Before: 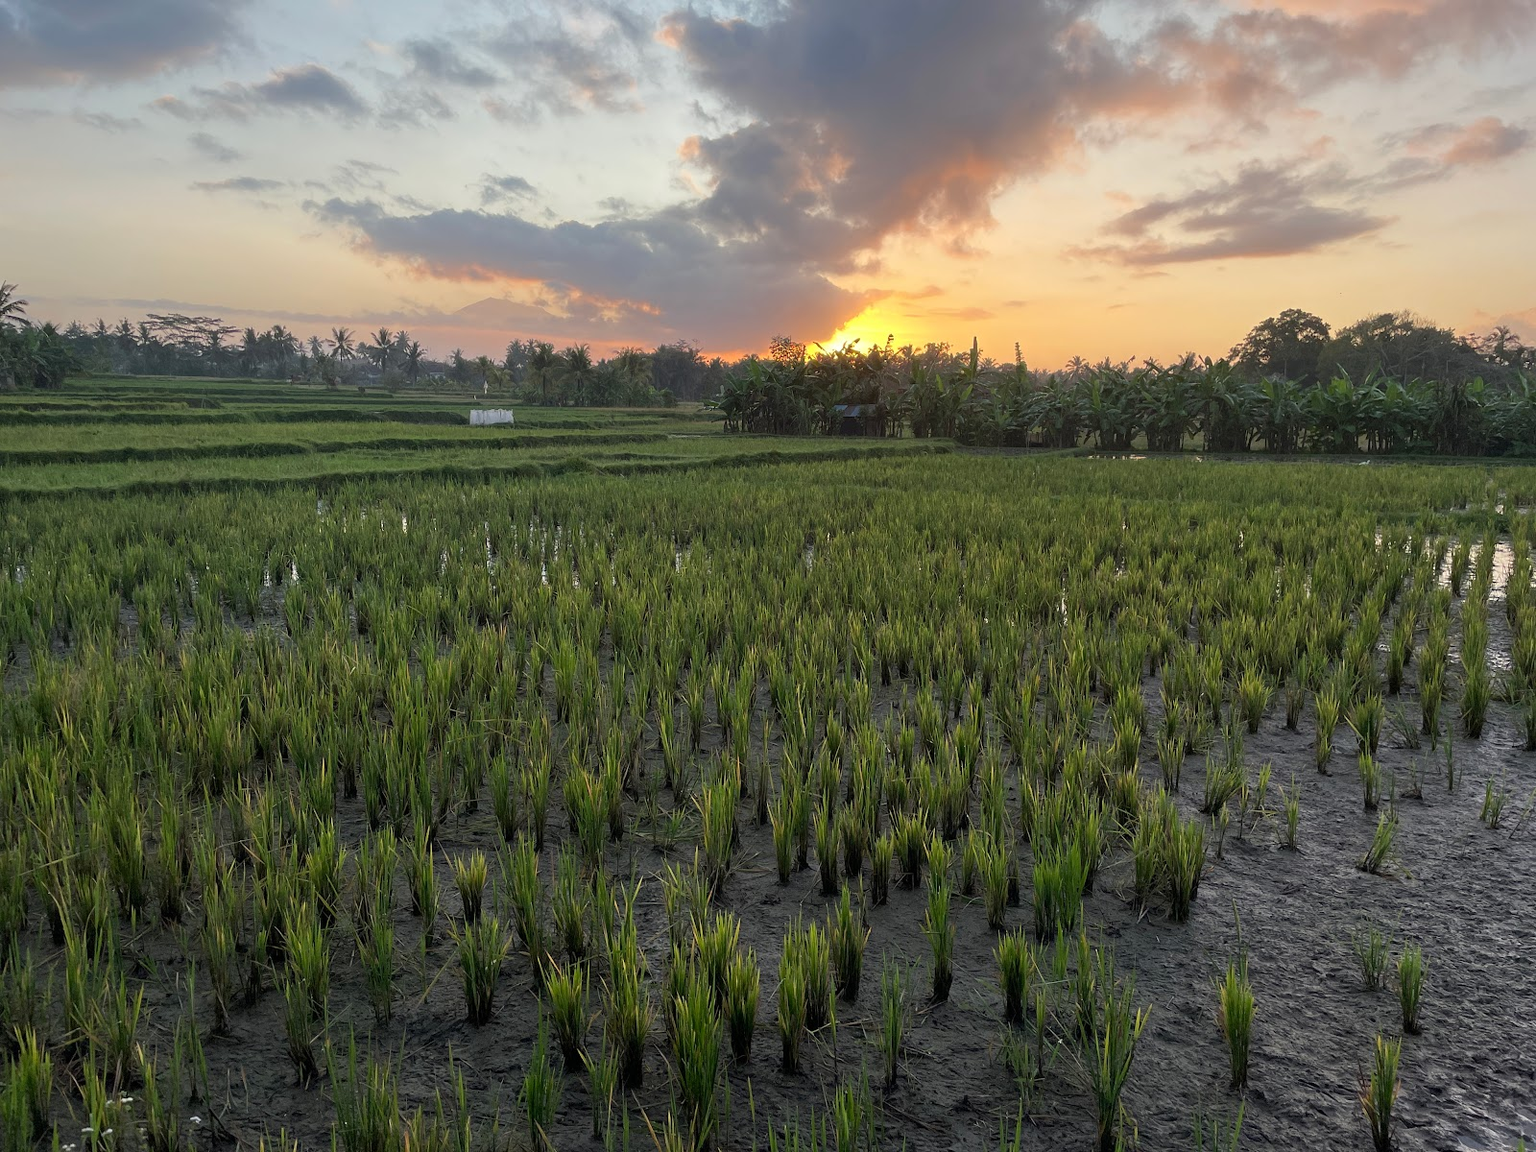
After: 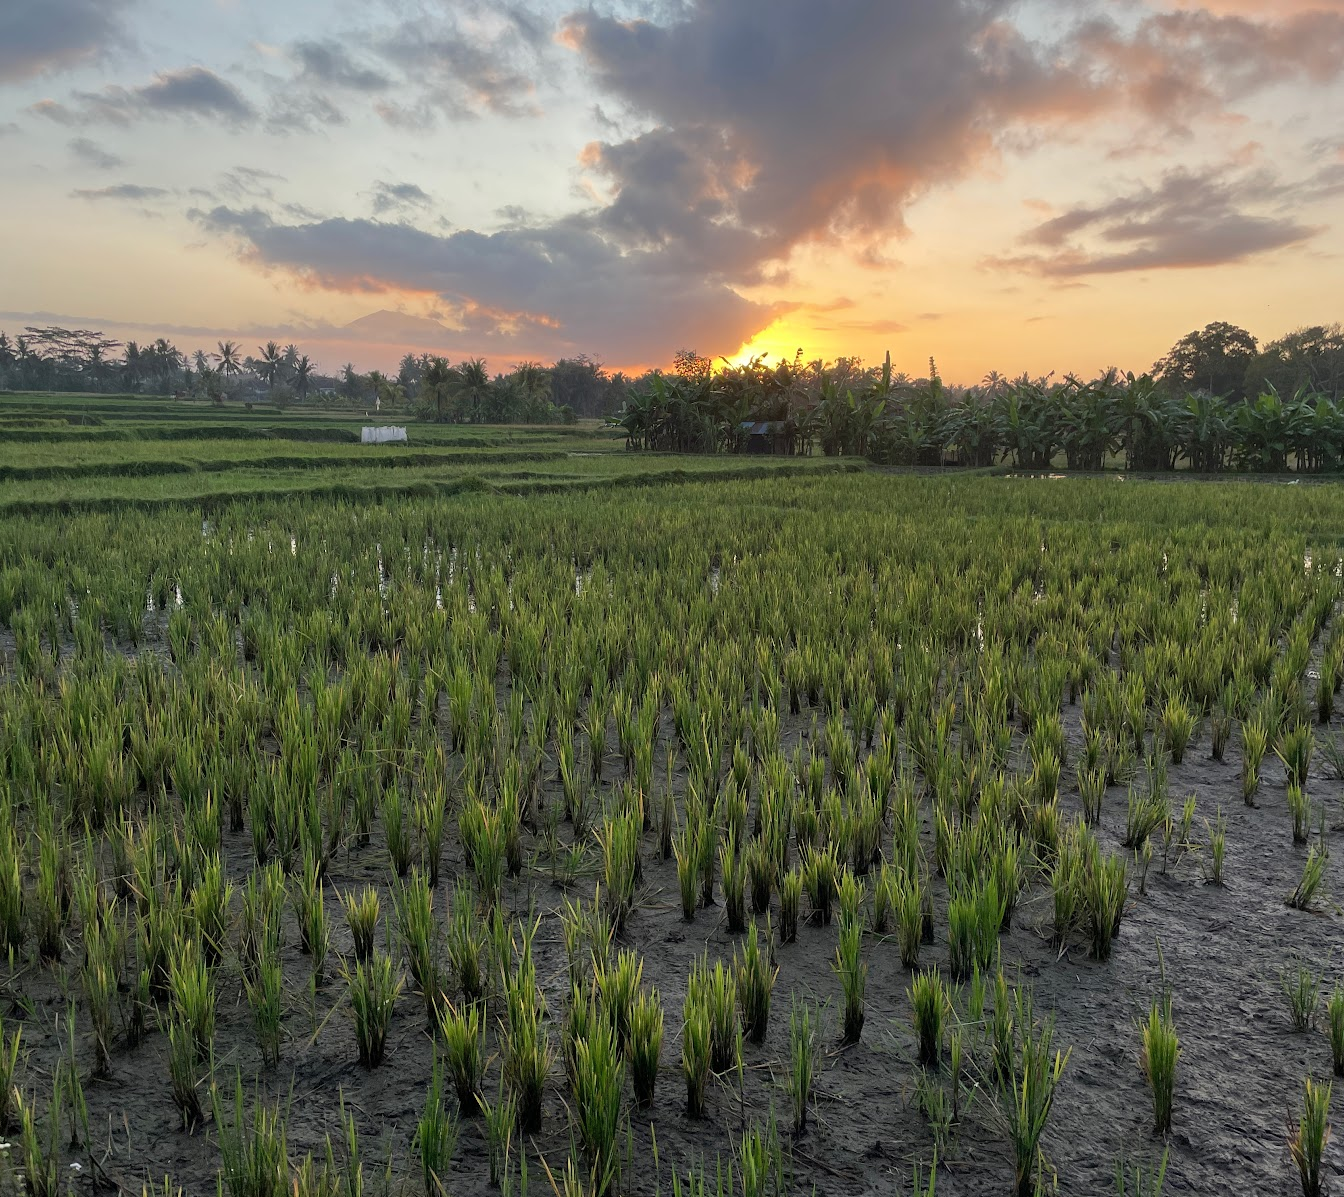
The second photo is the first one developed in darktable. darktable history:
crop: left 8.026%, right 7.374%
shadows and highlights: shadows 37.27, highlights -28.18, soften with gaussian
